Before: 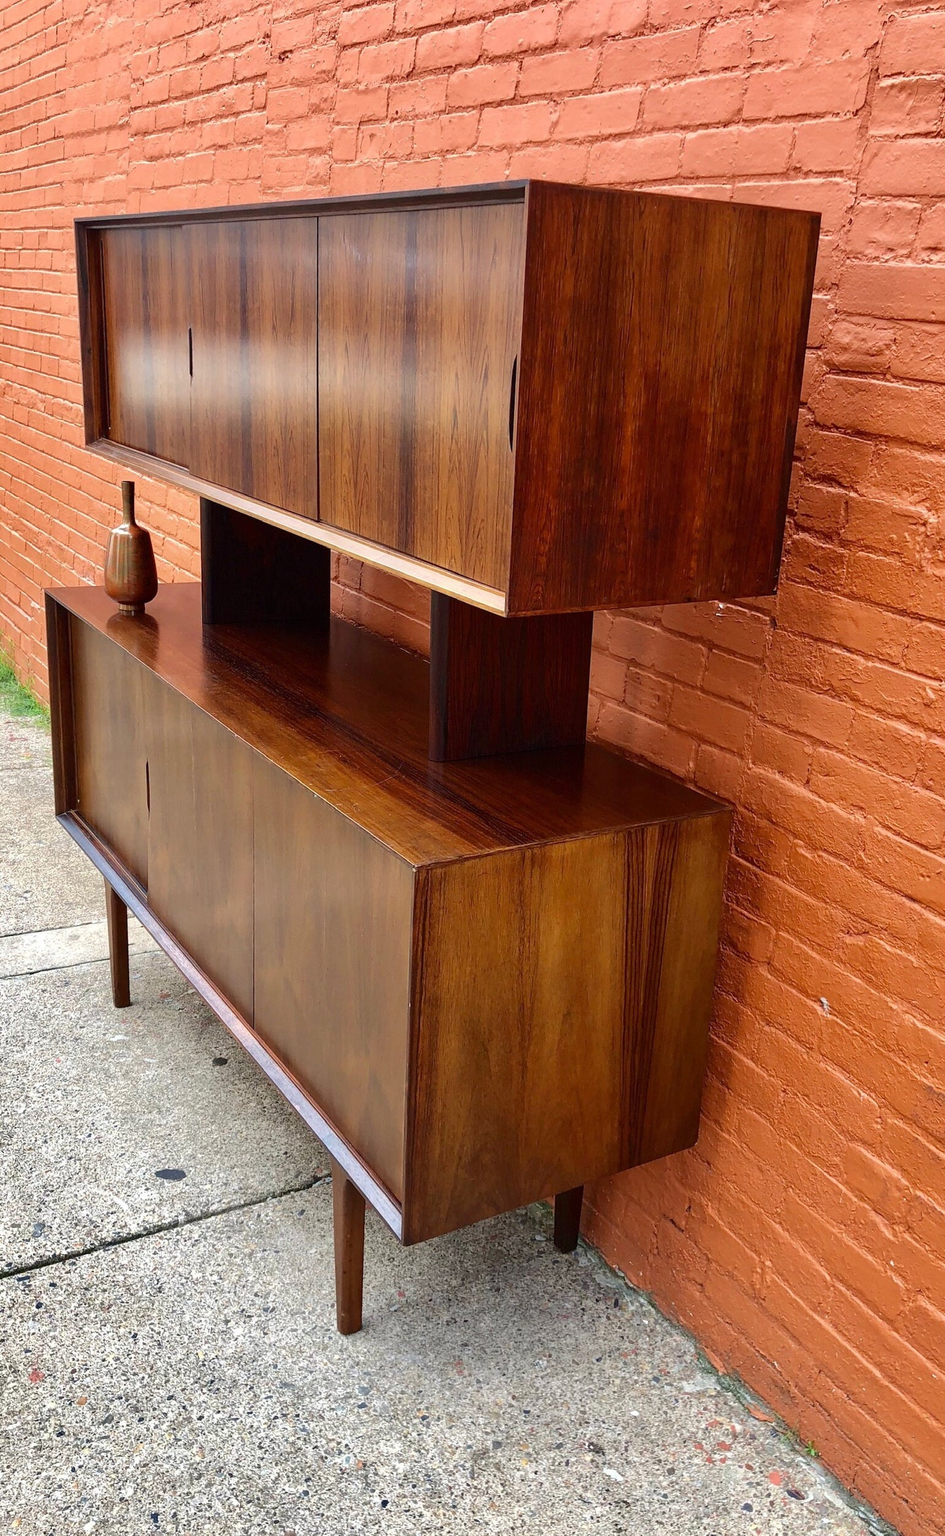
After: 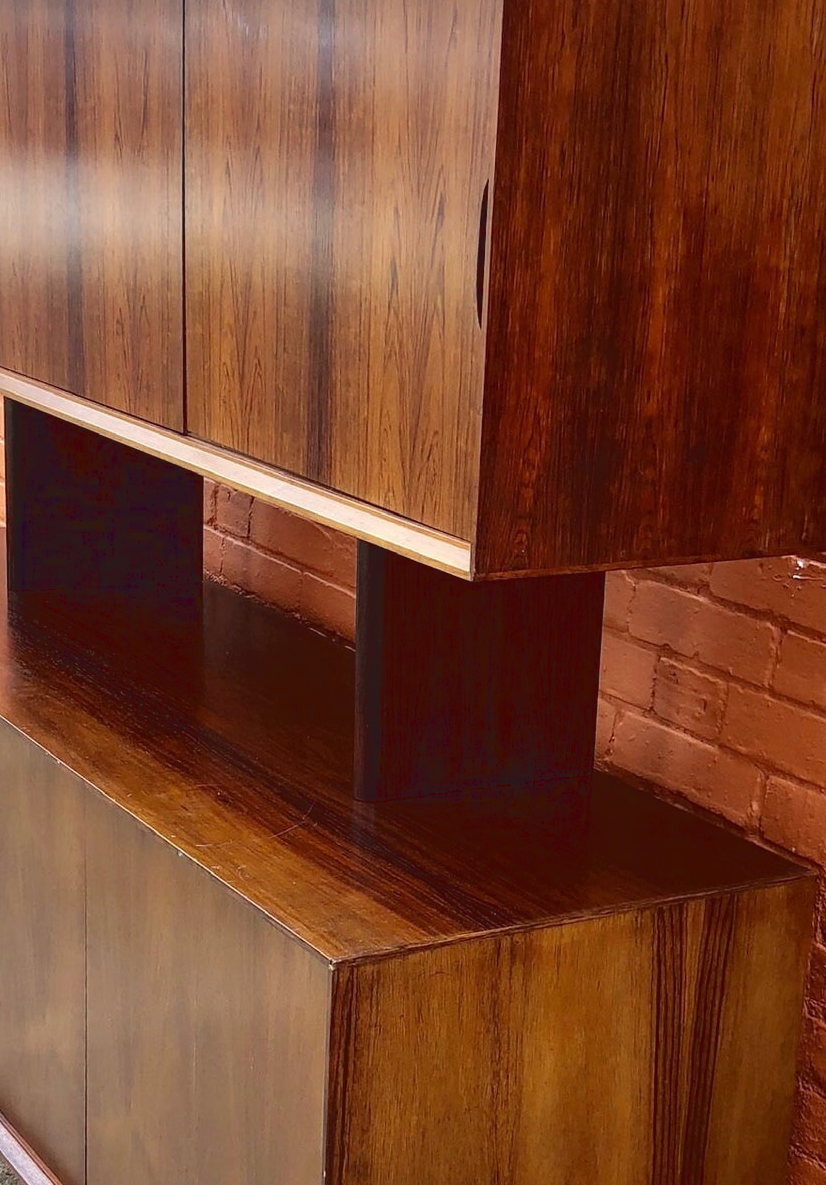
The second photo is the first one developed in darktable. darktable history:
tone curve: curves: ch0 [(0.122, 0.111) (1, 1)]
crop: left 20.932%, top 15.471%, right 21.848%, bottom 34.081%
